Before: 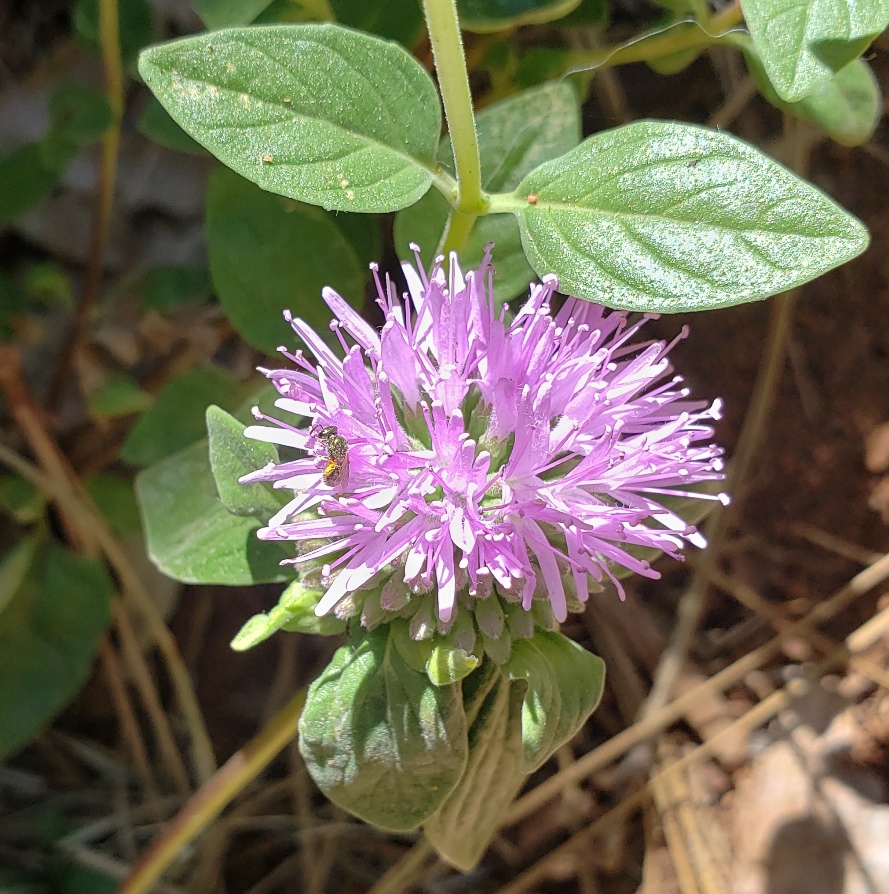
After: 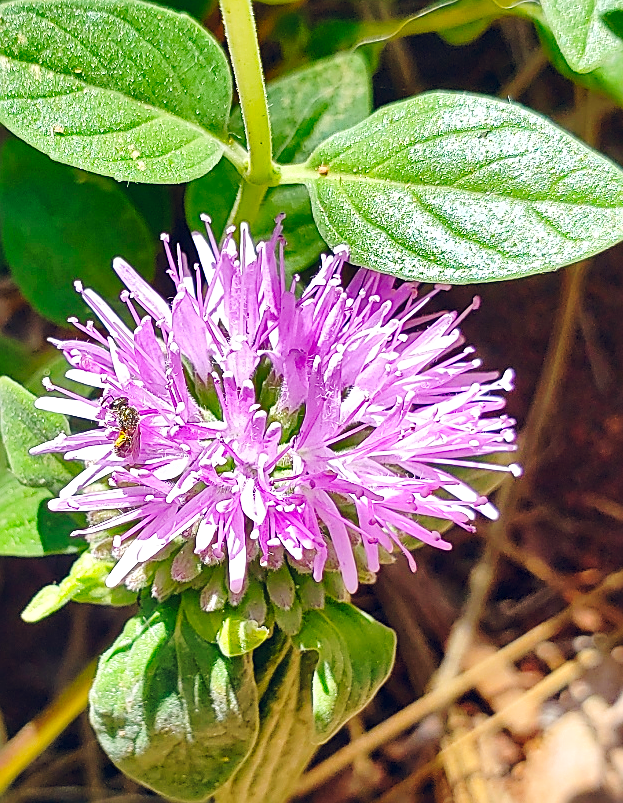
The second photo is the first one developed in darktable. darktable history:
crop and rotate: left 23.573%, top 3.332%, right 6.326%, bottom 6.746%
tone curve: curves: ch0 [(0, 0.023) (0.103, 0.087) (0.295, 0.297) (0.445, 0.531) (0.553, 0.665) (0.735, 0.843) (0.994, 1)]; ch1 [(0, 0) (0.427, 0.346) (0.456, 0.426) (0.484, 0.494) (0.509, 0.505) (0.535, 0.56) (0.581, 0.632) (0.646, 0.715) (1, 1)]; ch2 [(0, 0) (0.369, 0.388) (0.449, 0.431) (0.501, 0.495) (0.533, 0.518) (0.572, 0.612) (0.677, 0.752) (1, 1)], preserve colors none
local contrast: mode bilateral grid, contrast 20, coarseness 51, detail 132%, midtone range 0.2
shadows and highlights: shadows 20.91, highlights -80.94, soften with gaussian
sharpen: amount 0.548
color balance rgb: global offset › chroma 0.122%, global offset › hue 253.18°, perceptual saturation grading › global saturation -0.58%
exposure: exposure 0.076 EV, compensate highlight preservation false
contrast brightness saturation: saturation 0.508
